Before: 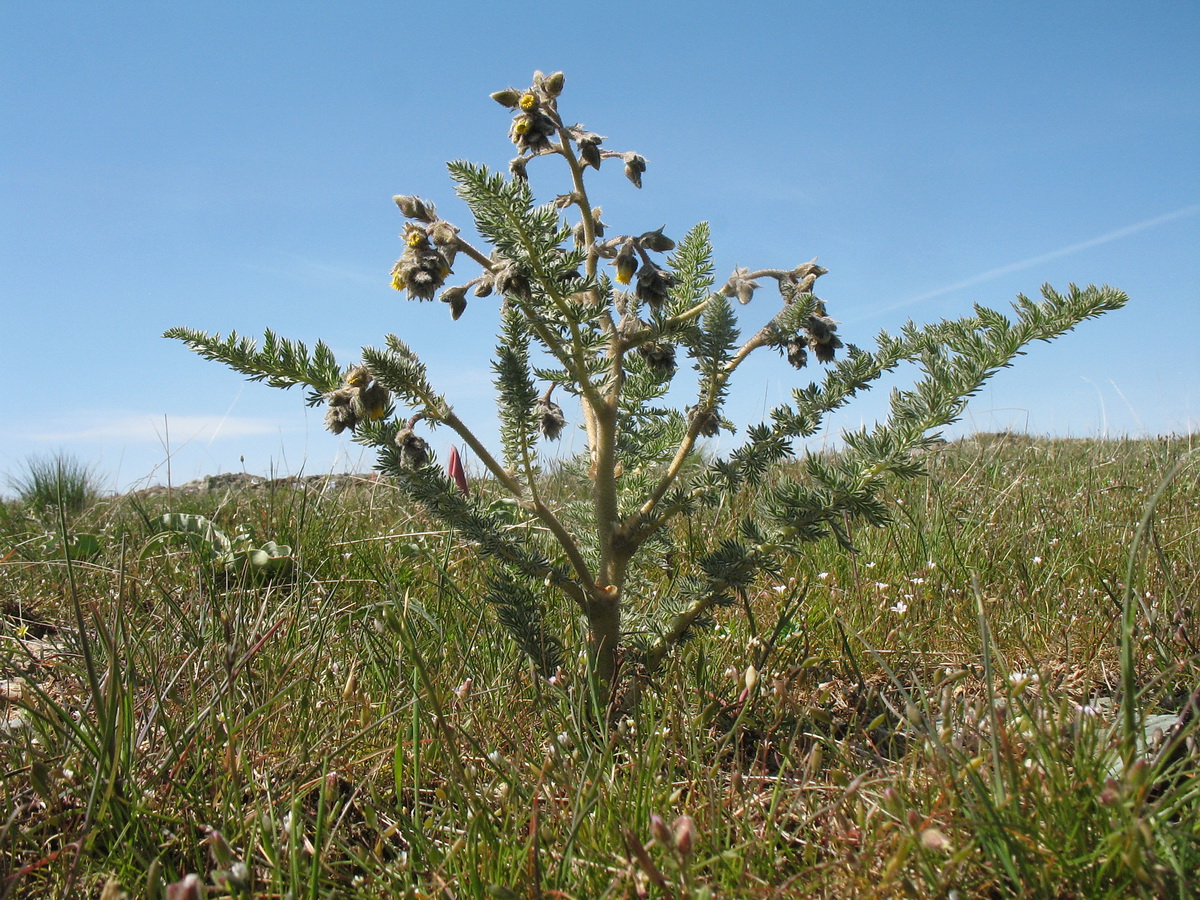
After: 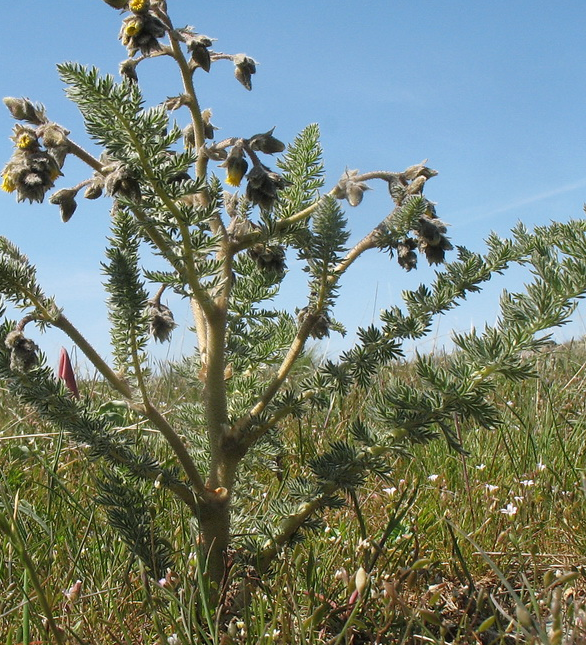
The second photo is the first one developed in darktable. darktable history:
crop: left 32.523%, top 10.986%, right 18.569%, bottom 17.343%
